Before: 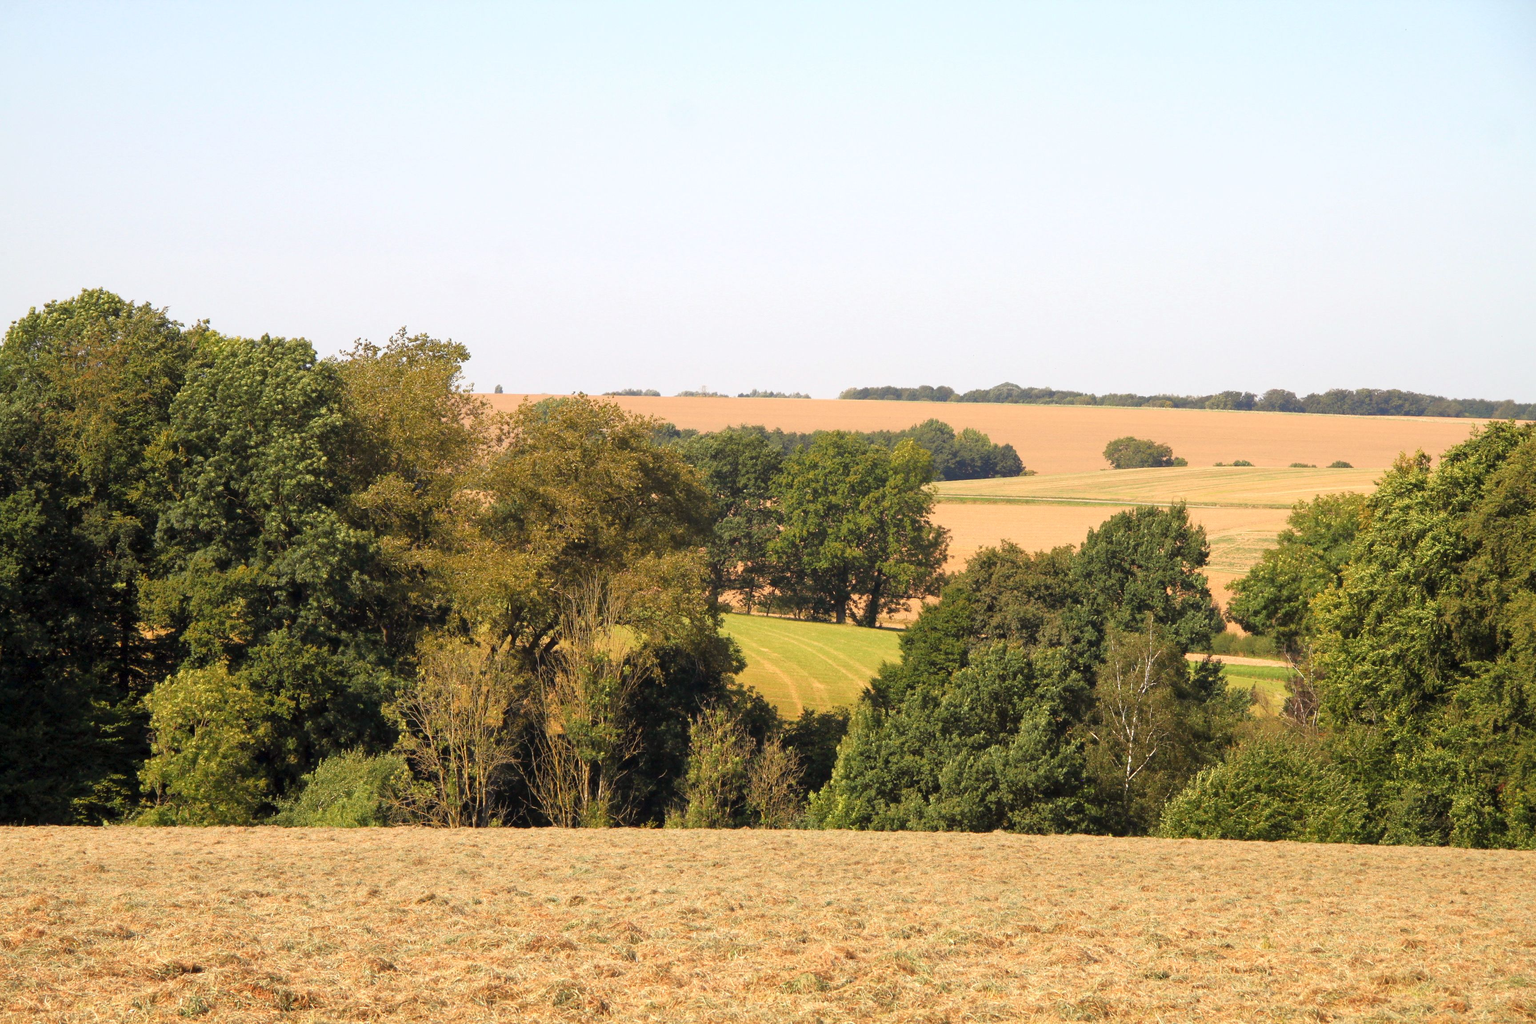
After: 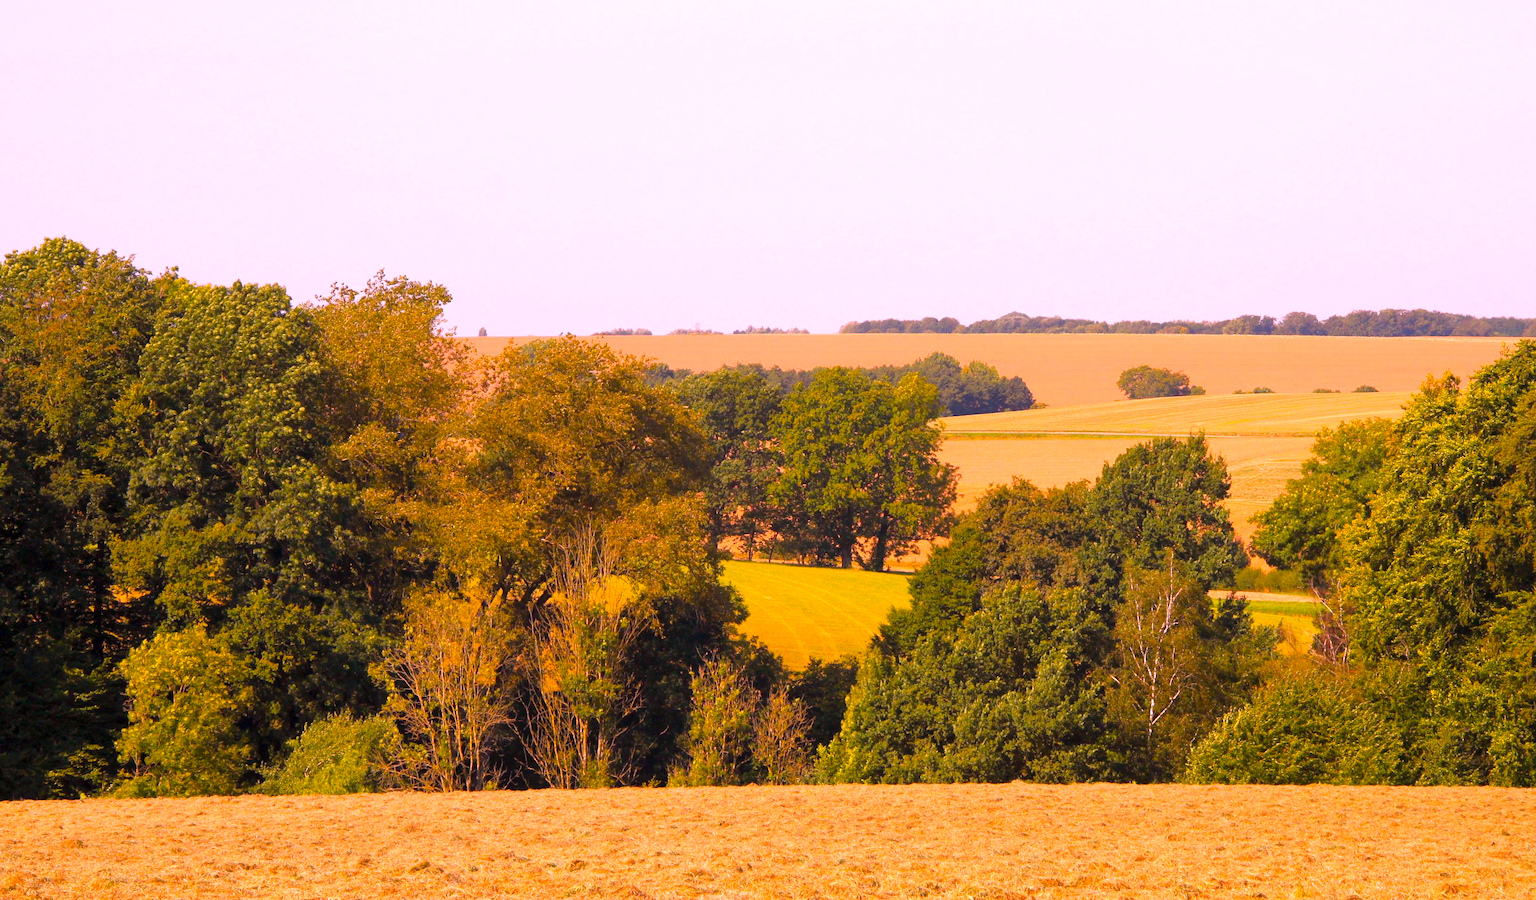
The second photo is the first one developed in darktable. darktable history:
color balance rgb: linear chroma grading › global chroma 15%, perceptual saturation grading › global saturation 30%
crop: left 1.507%, top 6.147%, right 1.379%, bottom 6.637%
rotate and perspective: rotation -1.42°, crop left 0.016, crop right 0.984, crop top 0.035, crop bottom 0.965
white balance: red 1.188, blue 1.11
